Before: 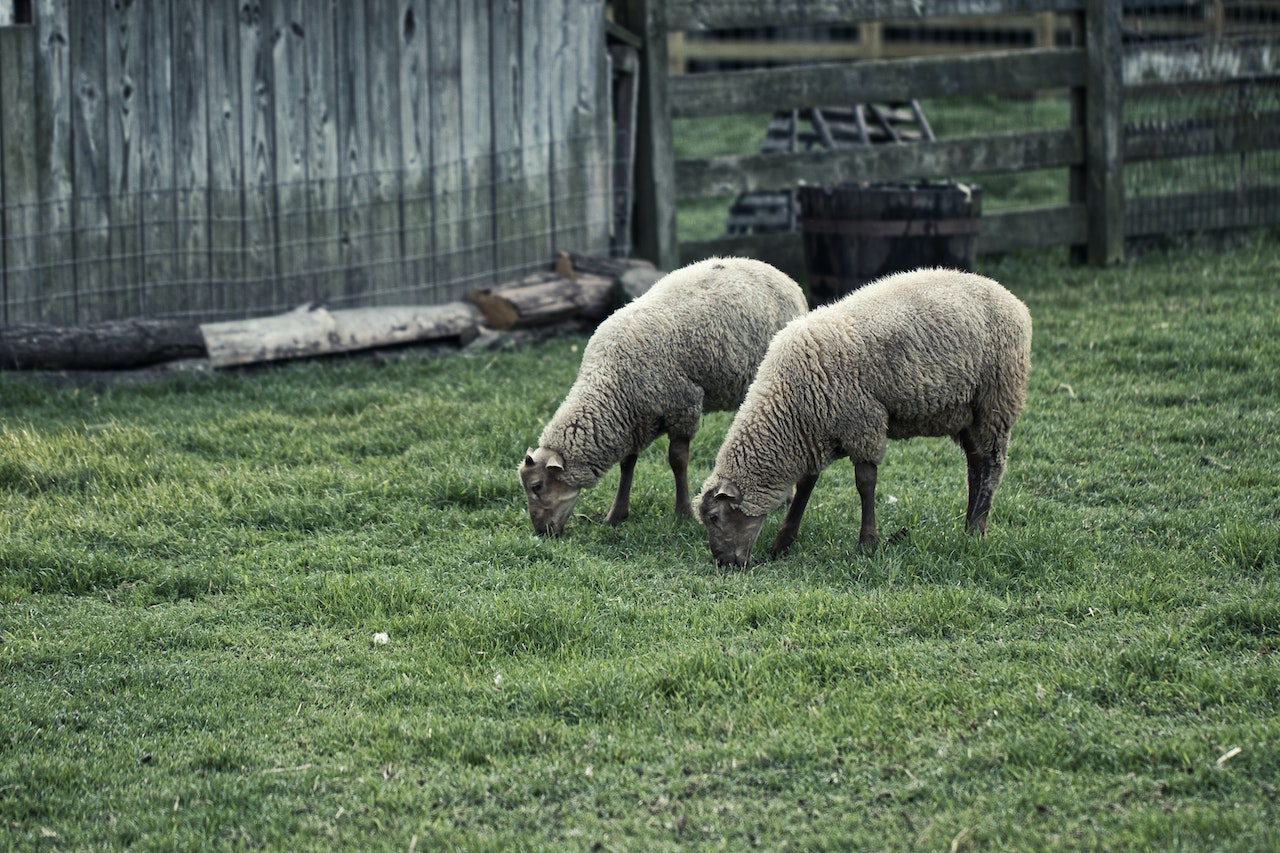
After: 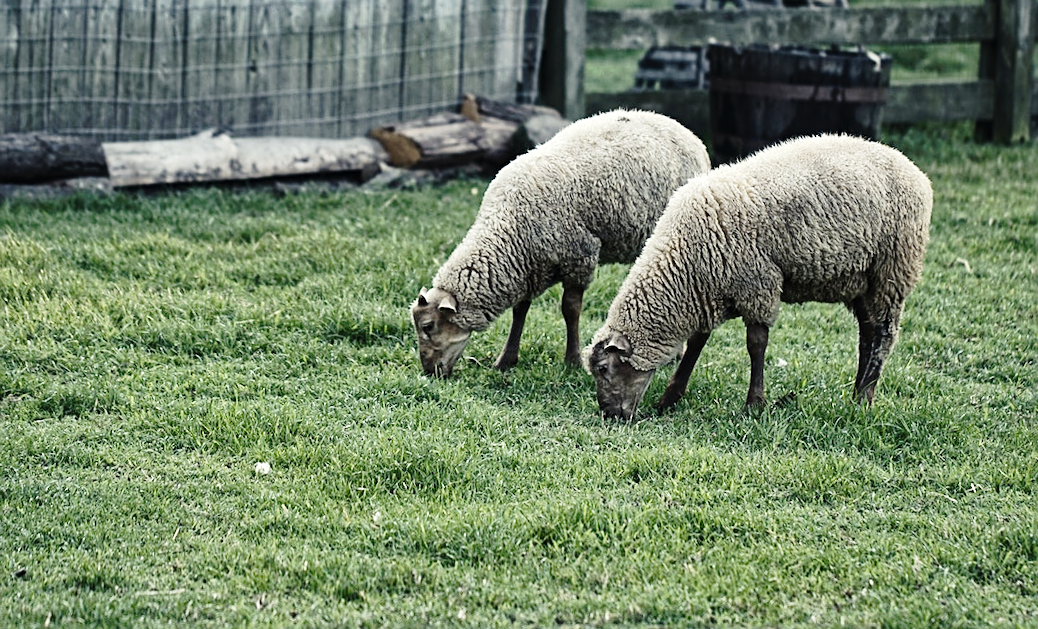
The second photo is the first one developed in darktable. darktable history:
tone curve: curves: ch0 [(0, 0) (0.003, 0.012) (0.011, 0.015) (0.025, 0.023) (0.044, 0.036) (0.069, 0.047) (0.1, 0.062) (0.136, 0.1) (0.177, 0.15) (0.224, 0.219) (0.277, 0.3) (0.335, 0.401) (0.399, 0.49) (0.468, 0.569) (0.543, 0.641) (0.623, 0.73) (0.709, 0.806) (0.801, 0.88) (0.898, 0.939) (1, 1)], preserve colors none
shadows and highlights: shadows 13.19, white point adjustment 1.25, soften with gaussian
sharpen: on, module defaults
crop and rotate: angle -3.73°, left 9.929%, top 20.755%, right 12.131%, bottom 11.894%
